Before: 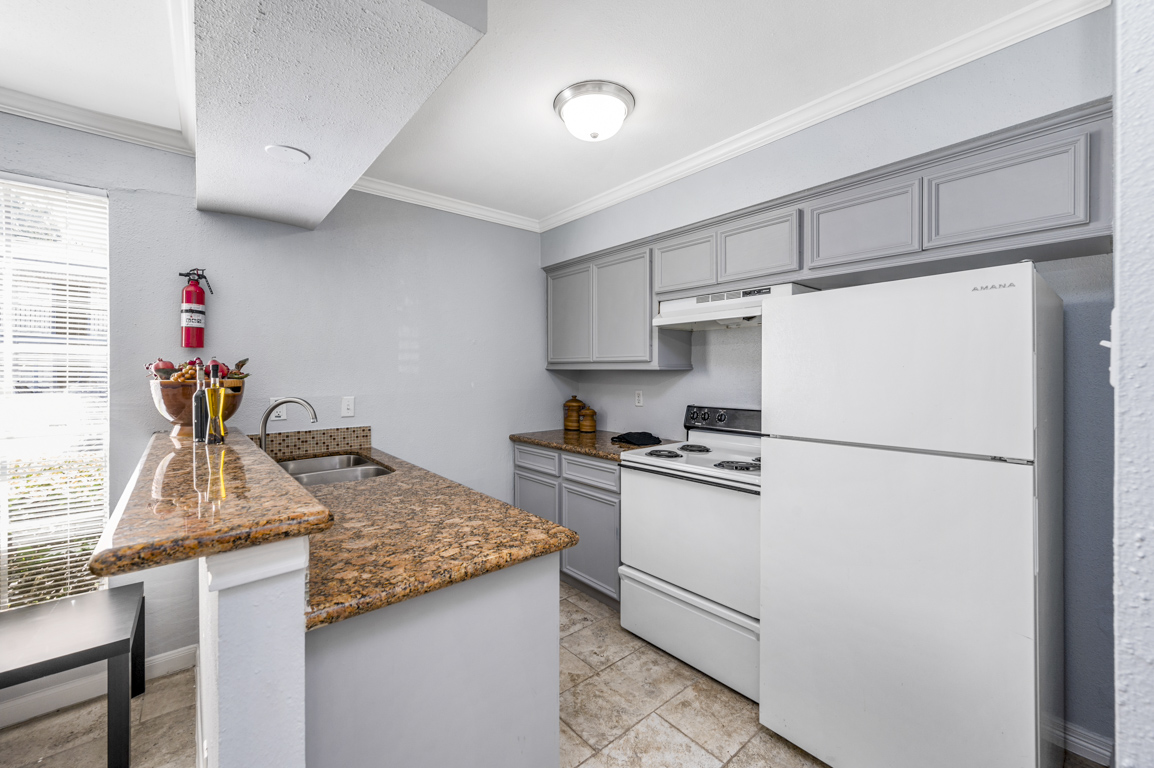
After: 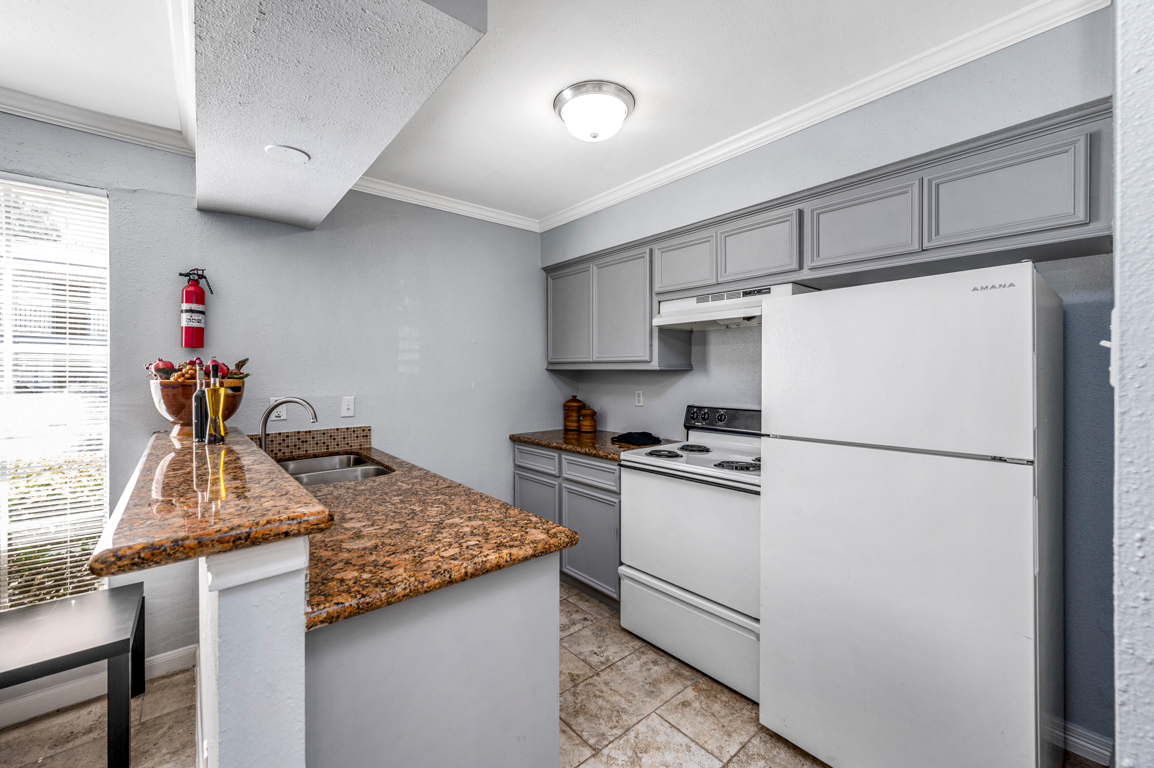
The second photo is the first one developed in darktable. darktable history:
local contrast: on, module defaults
contrast brightness saturation: brightness -0.085
